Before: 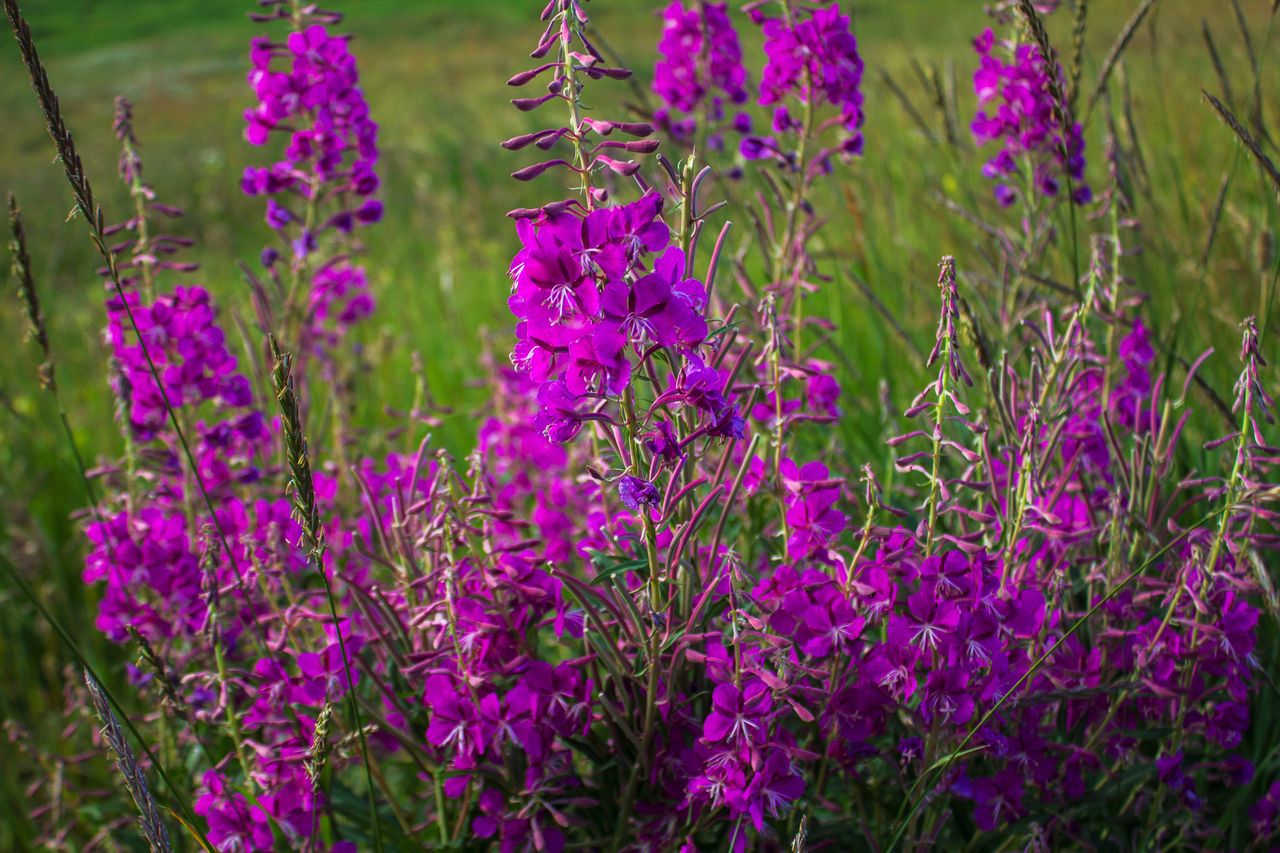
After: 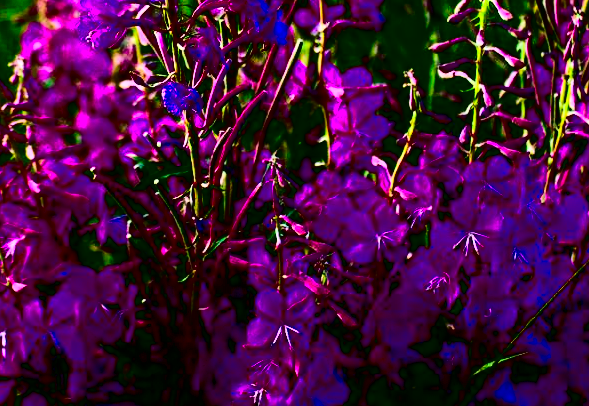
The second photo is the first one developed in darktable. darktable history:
exposure: exposure 0.298 EV, compensate highlight preservation false
crop: left 35.756%, top 46.292%, right 18.153%, bottom 6.009%
contrast brightness saturation: contrast 0.788, brightness -0.996, saturation 0.988
